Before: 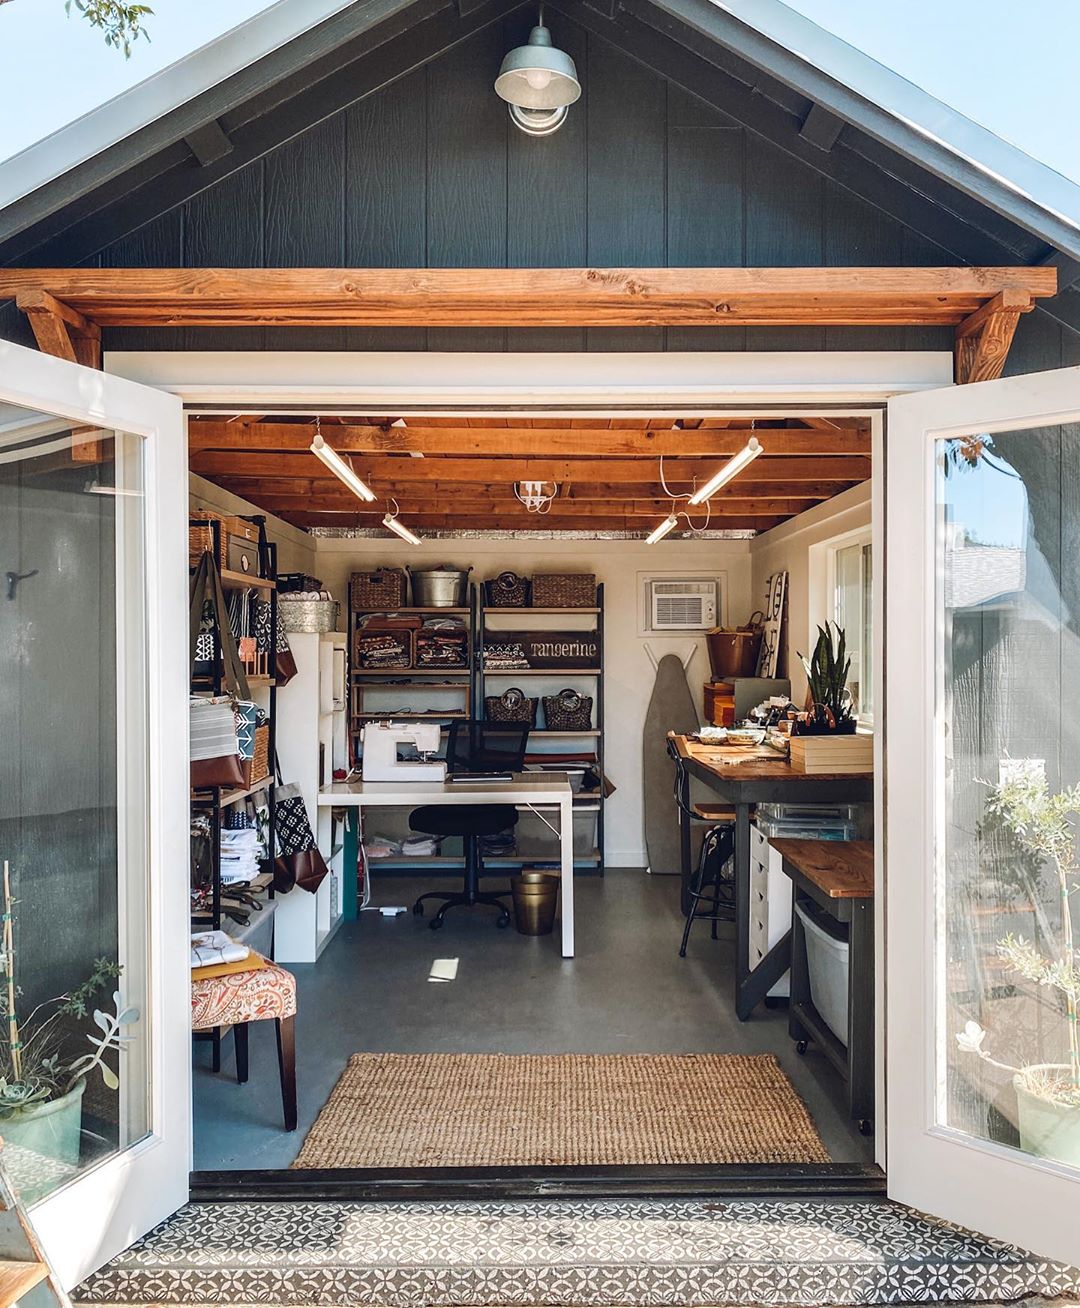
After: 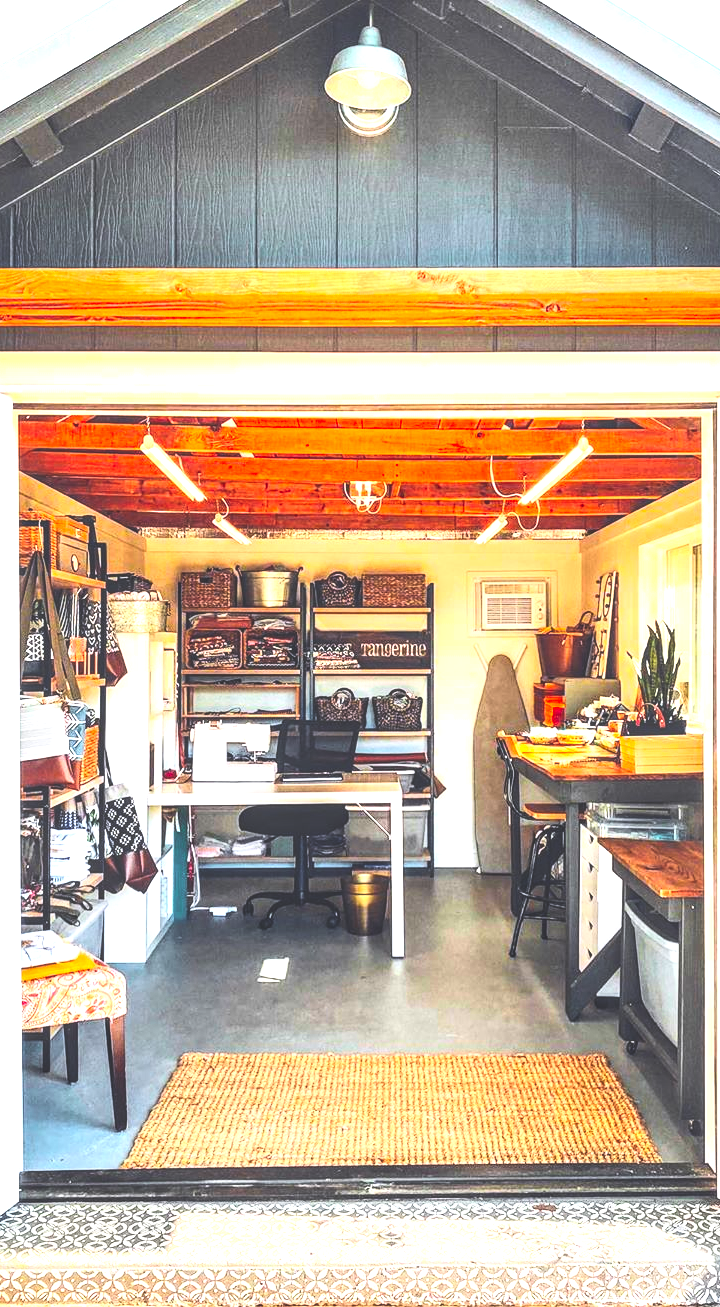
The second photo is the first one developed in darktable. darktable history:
contrast brightness saturation: contrast 0.26, brightness 0.02, saturation 0.87
color zones: curves: ch1 [(0.25, 0.61) (0.75, 0.248)]
local contrast: detail 130%
crop and rotate: left 15.754%, right 17.579%
exposure: black level correction -0.023, exposure 1.397 EV, compensate highlight preservation false
